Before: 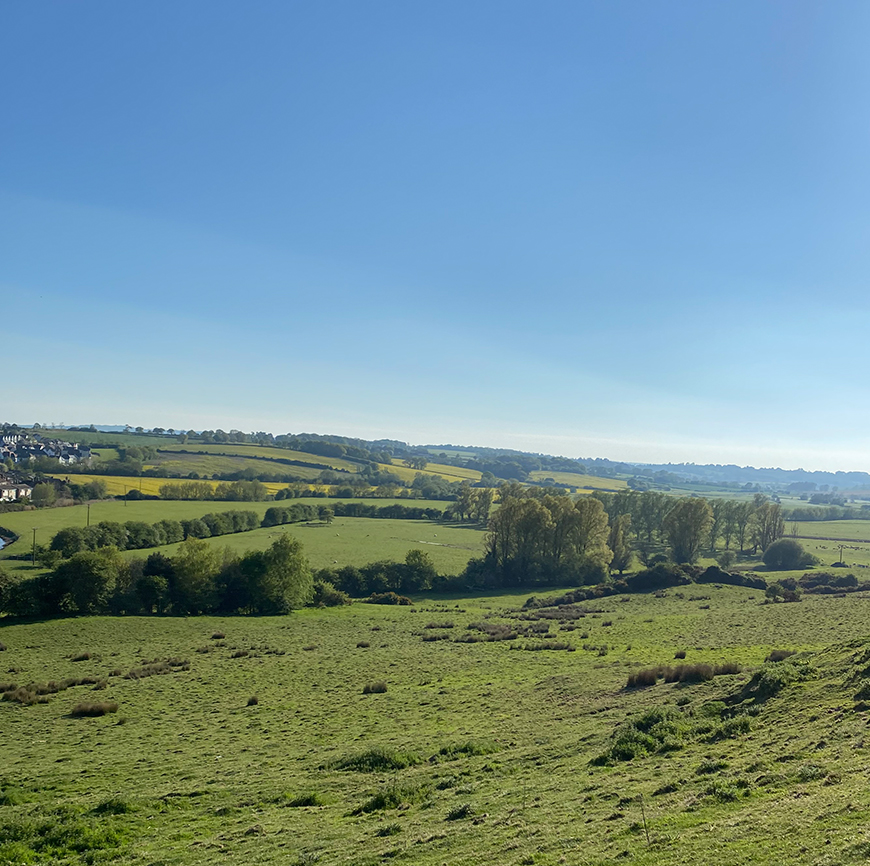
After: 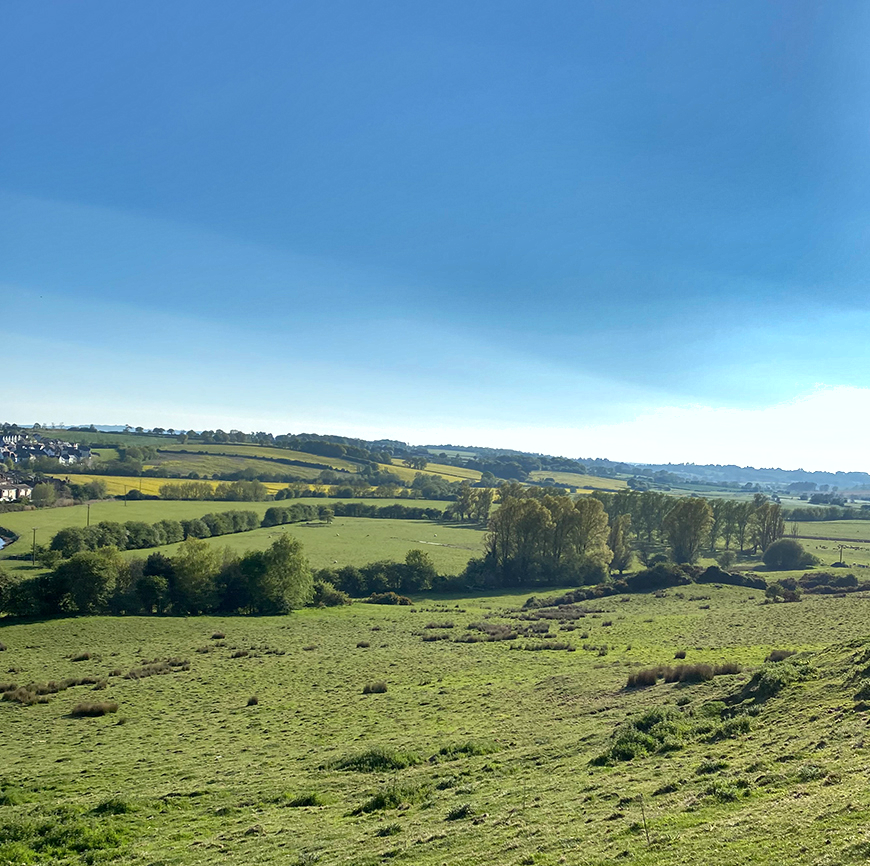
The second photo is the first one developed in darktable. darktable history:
shadows and highlights: radius 108.52, shadows 40.68, highlights -72.88, low approximation 0.01, soften with gaussian
contrast brightness saturation: saturation -0.05
exposure: black level correction 0.001, exposure 0.5 EV, compensate exposure bias true, compensate highlight preservation false
